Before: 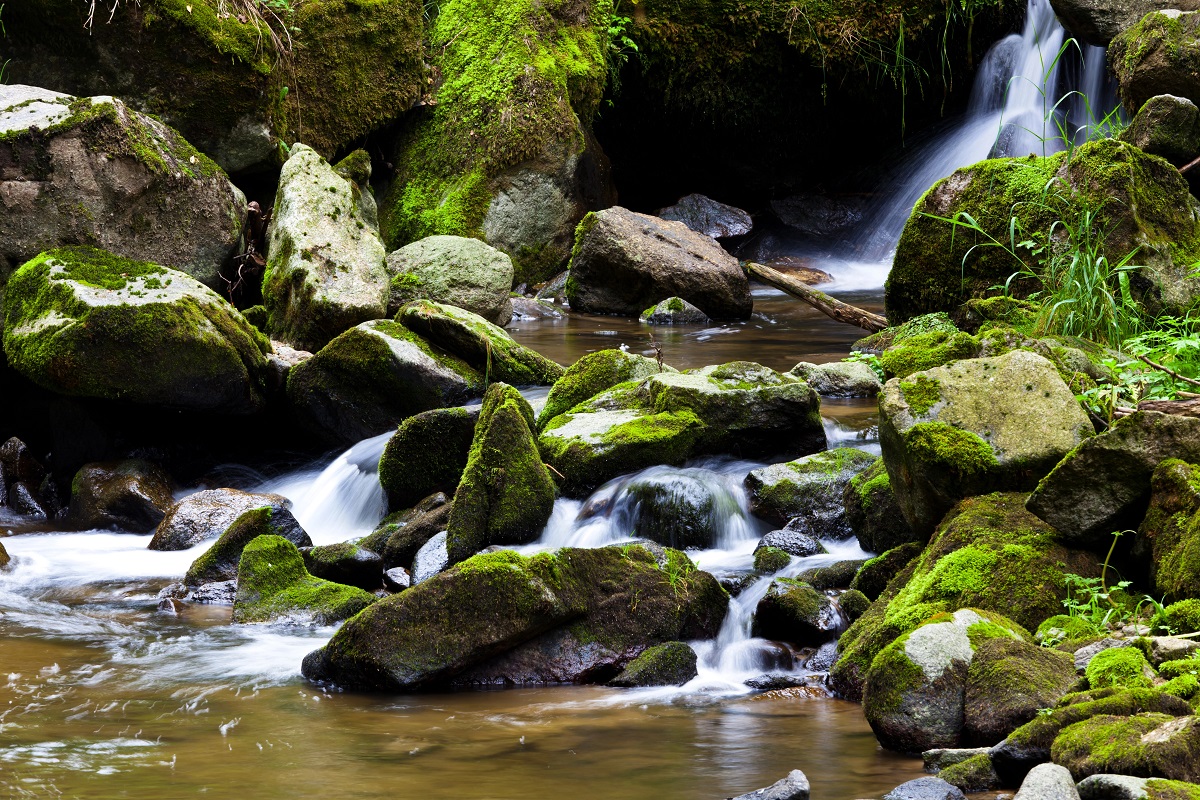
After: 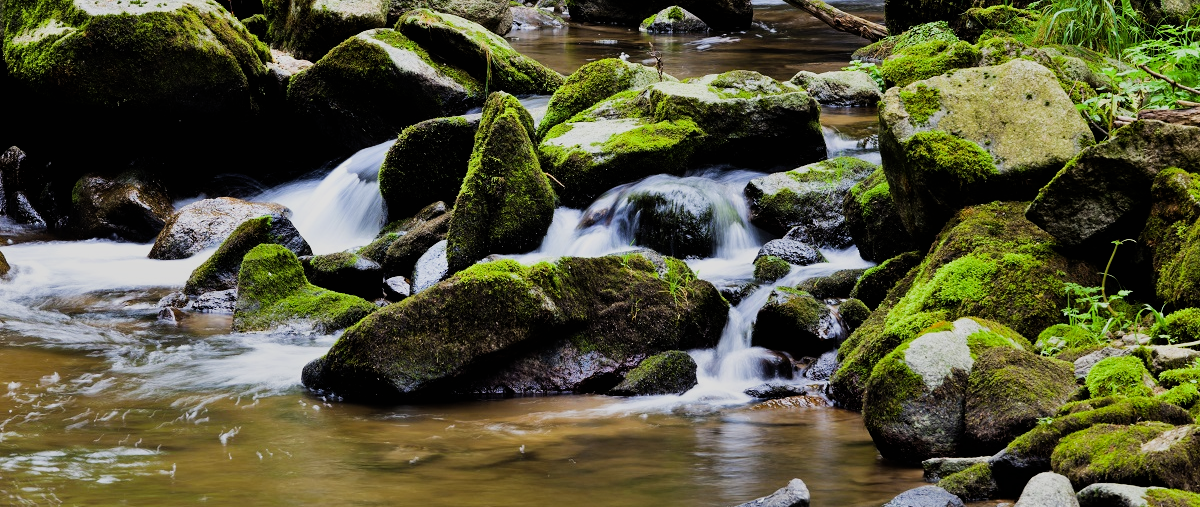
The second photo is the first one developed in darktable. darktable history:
crop and rotate: top 36.543%
tone curve: curves: ch0 [(0, 0) (0.915, 0.89) (1, 1)], color space Lab, independent channels, preserve colors none
shadows and highlights: low approximation 0.01, soften with gaussian
filmic rgb: black relative exposure -7.65 EV, white relative exposure 3.95 EV, hardness 4.02, contrast 1.098, highlights saturation mix -28.96%
